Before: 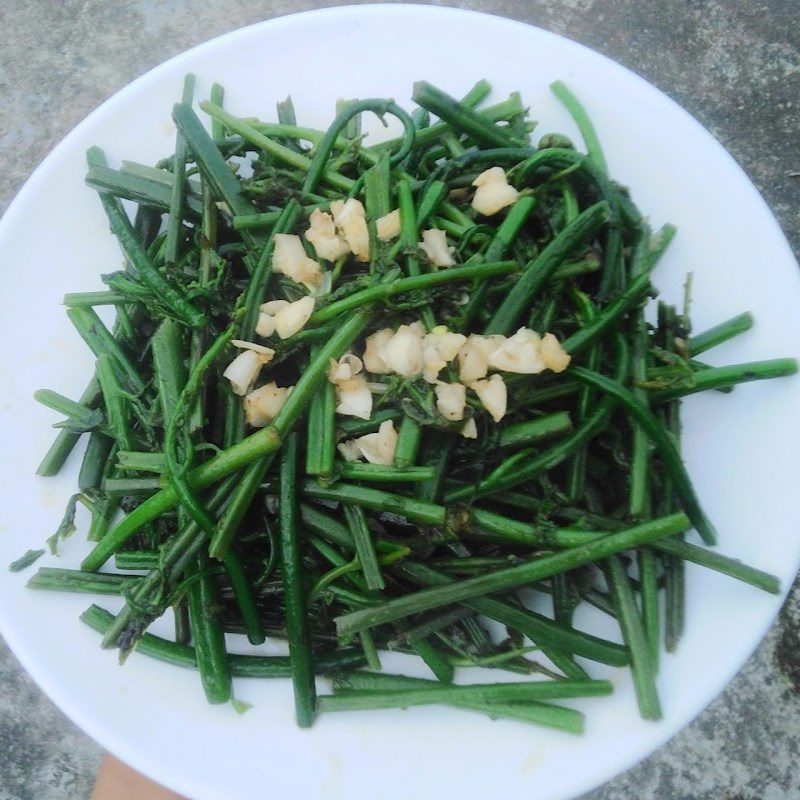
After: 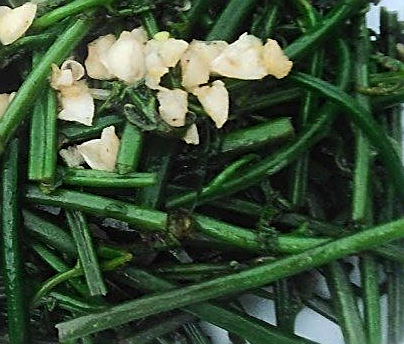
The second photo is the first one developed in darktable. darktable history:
crop: left 34.786%, top 36.809%, right 14.699%, bottom 20.07%
sharpen: amount 0.743
tone equalizer: -8 EV -0.409 EV, -7 EV -0.403 EV, -6 EV -0.316 EV, -5 EV -0.249 EV, -3 EV 0.231 EV, -2 EV 0.317 EV, -1 EV 0.413 EV, +0 EV 0.431 EV, edges refinement/feathering 500, mask exposure compensation -1.57 EV, preserve details no
